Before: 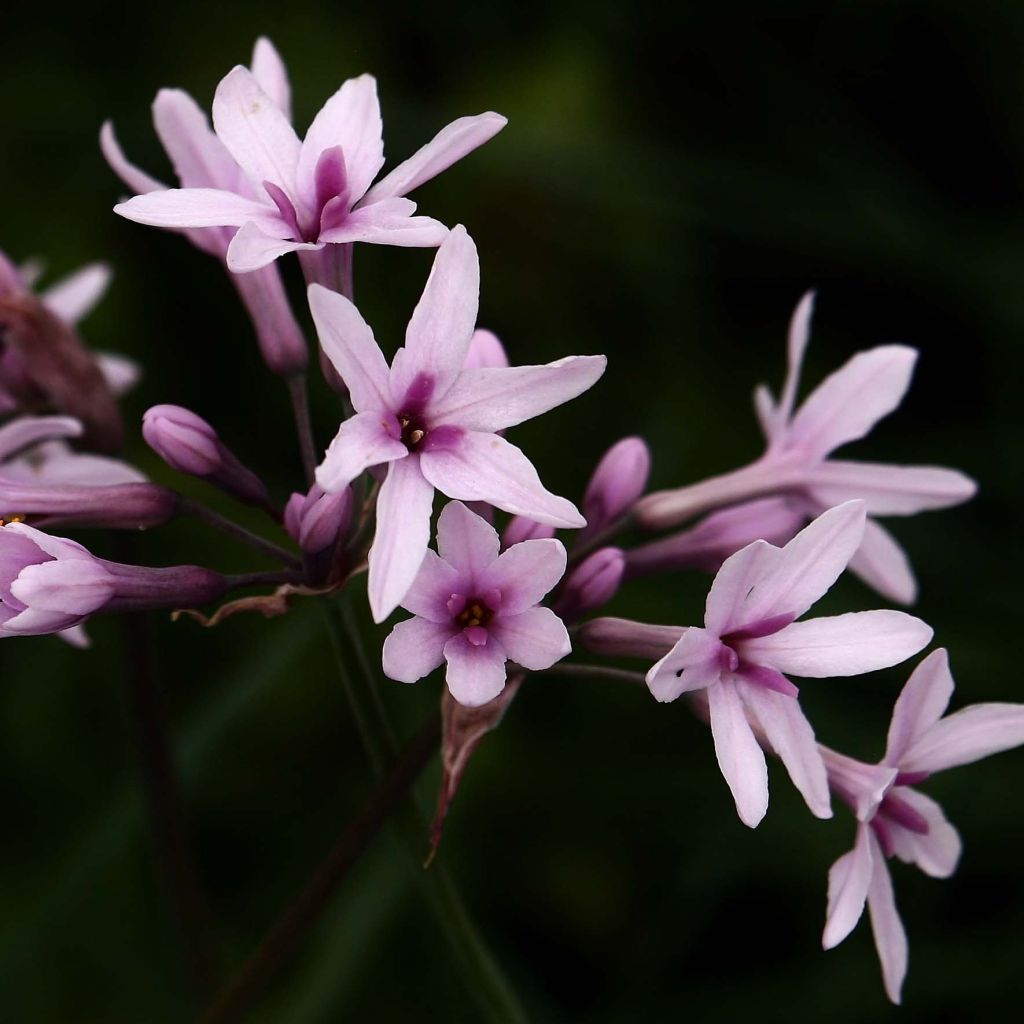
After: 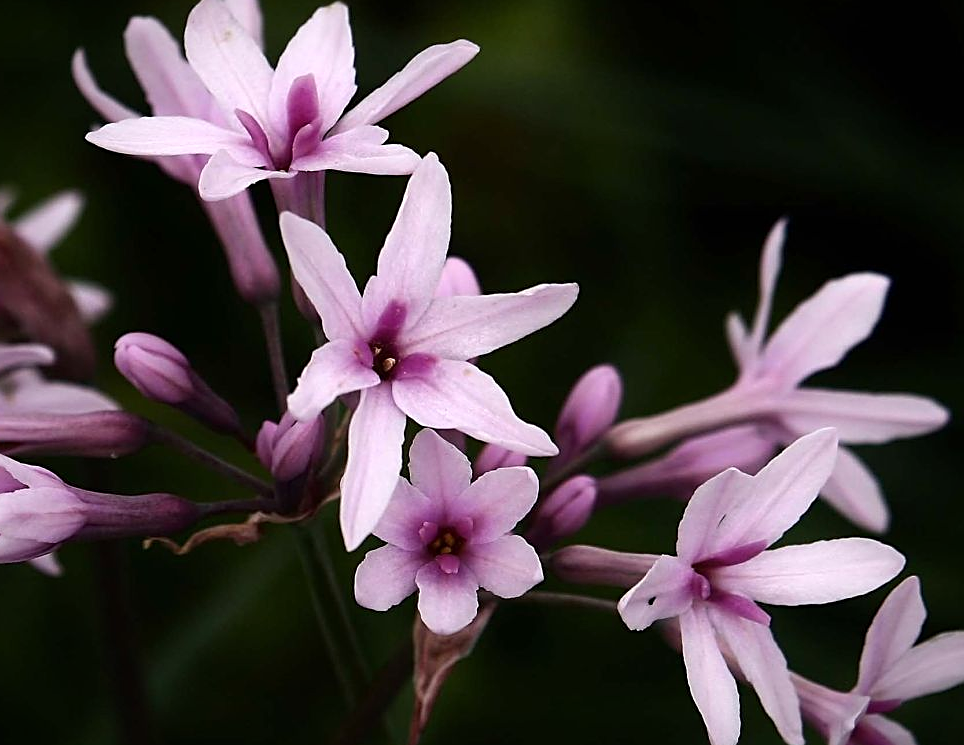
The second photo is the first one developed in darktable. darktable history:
sharpen: on, module defaults
vignetting: fall-off start 84.35%, fall-off radius 79.51%, brightness -0.594, saturation 0.002, center (-0.014, 0), width/height ratio 1.22
crop: left 2.738%, top 7.046%, right 3.103%, bottom 20.195%
exposure: exposure 0.162 EV, compensate exposure bias true, compensate highlight preservation false
